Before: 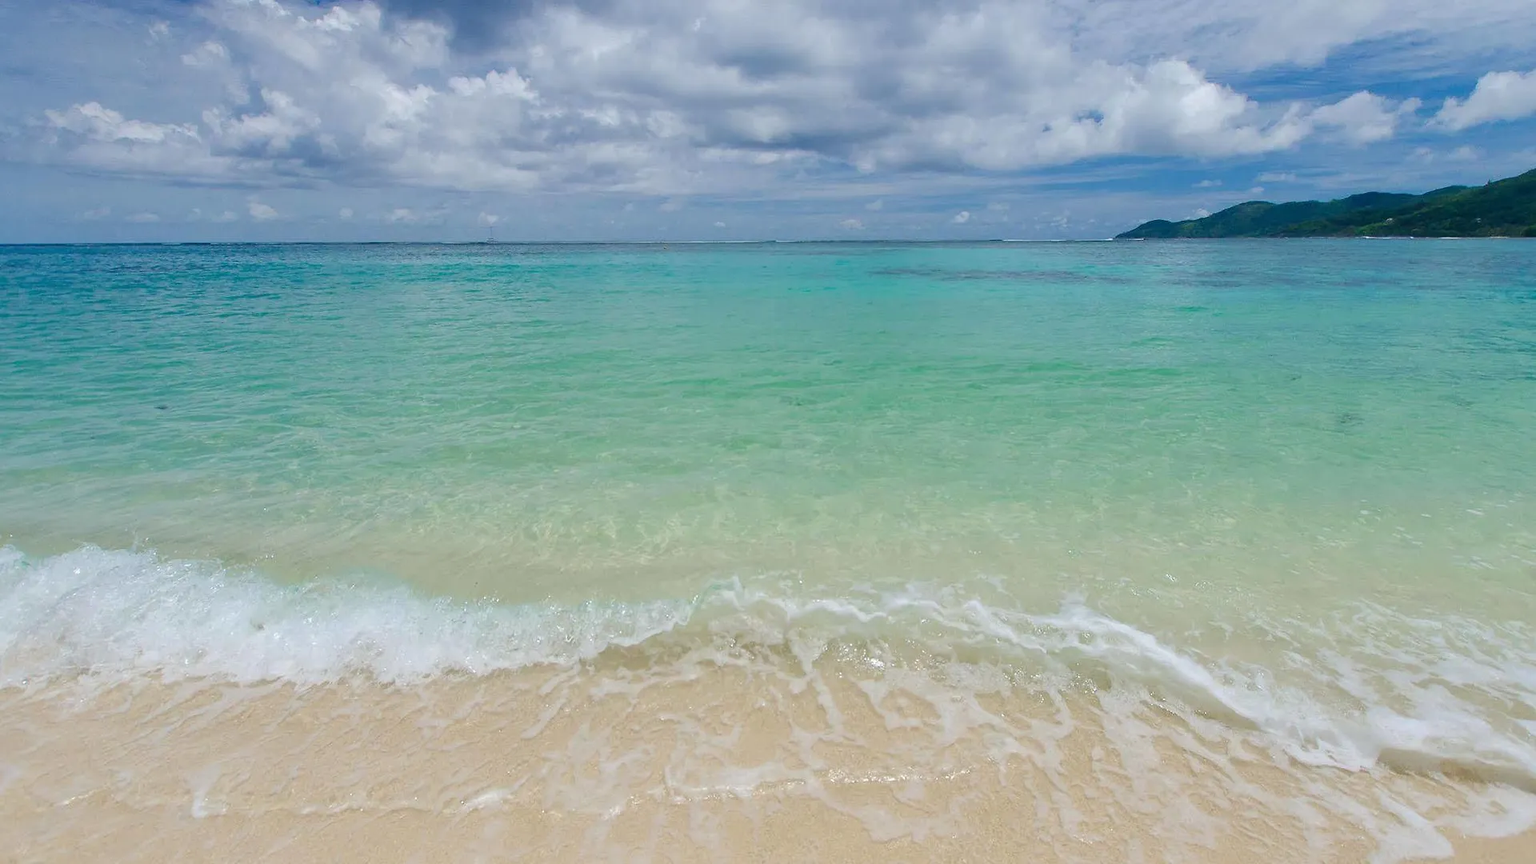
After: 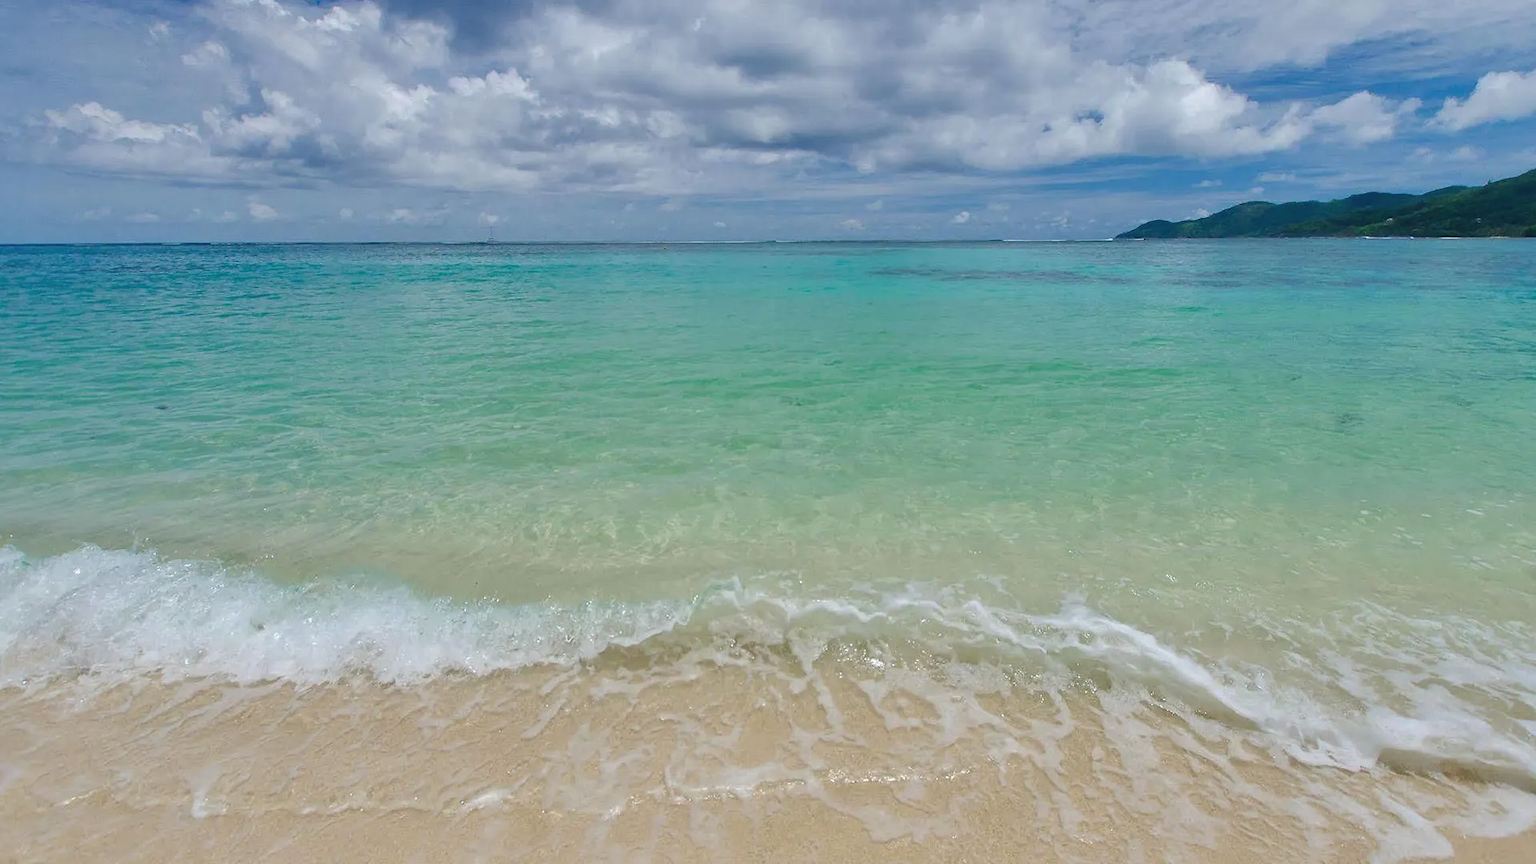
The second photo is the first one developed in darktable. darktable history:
exposure: black level correction -0.003, exposure 0.035 EV, compensate highlight preservation false
shadows and highlights: soften with gaussian
